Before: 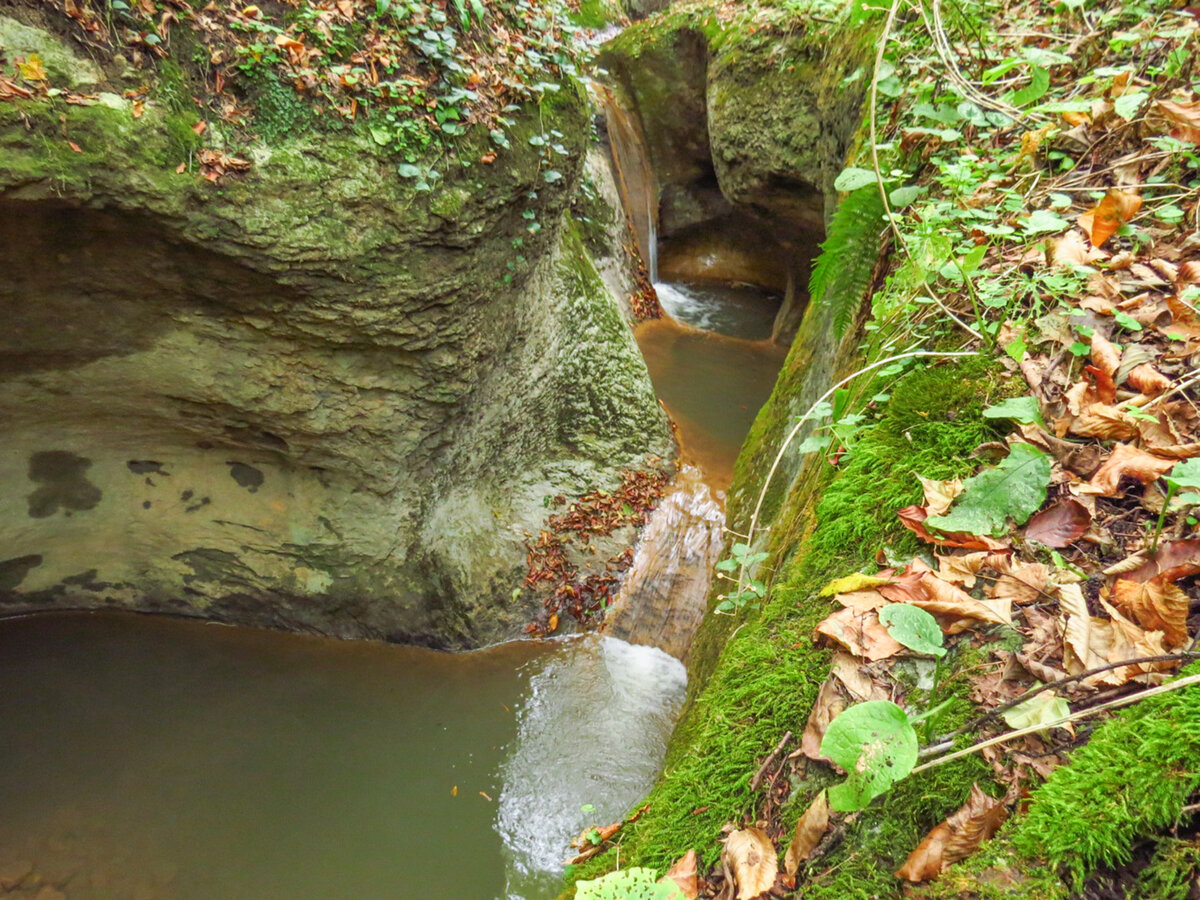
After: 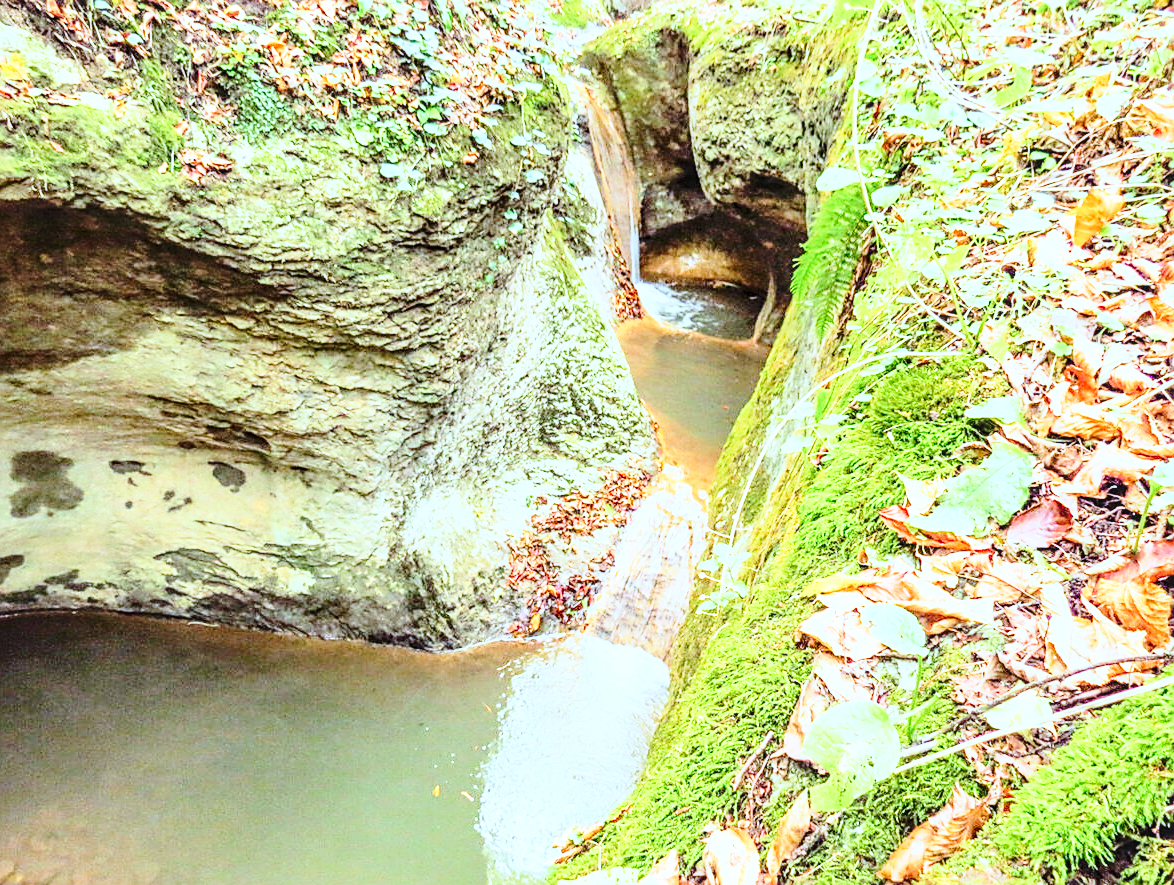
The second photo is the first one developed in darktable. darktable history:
crop and rotate: left 1.518%, right 0.605%, bottom 1.622%
contrast brightness saturation: contrast 0.103, brightness 0.03, saturation 0.087
base curve: curves: ch0 [(0, 0) (0.028, 0.03) (0.121, 0.232) (0.46, 0.748) (0.859, 0.968) (1, 1)], preserve colors none
sharpen: amount 0.494
color correction: highlights a* -2.11, highlights b* -18.56
tone equalizer: -7 EV 0.143 EV, -6 EV 0.57 EV, -5 EV 1.18 EV, -4 EV 1.3 EV, -3 EV 1.14 EV, -2 EV 0.6 EV, -1 EV 0.159 EV, edges refinement/feathering 500, mask exposure compensation -1.57 EV, preserve details no
local contrast: detail 130%
